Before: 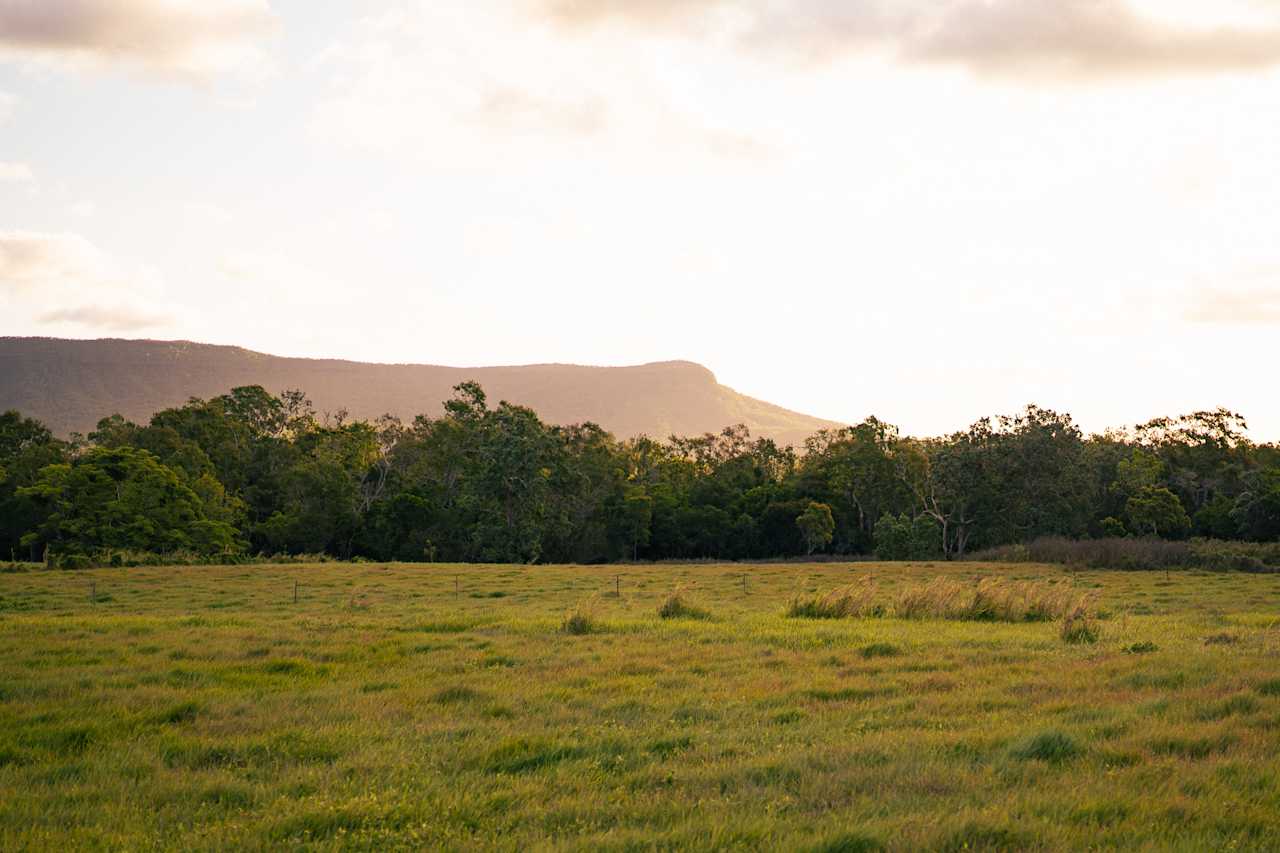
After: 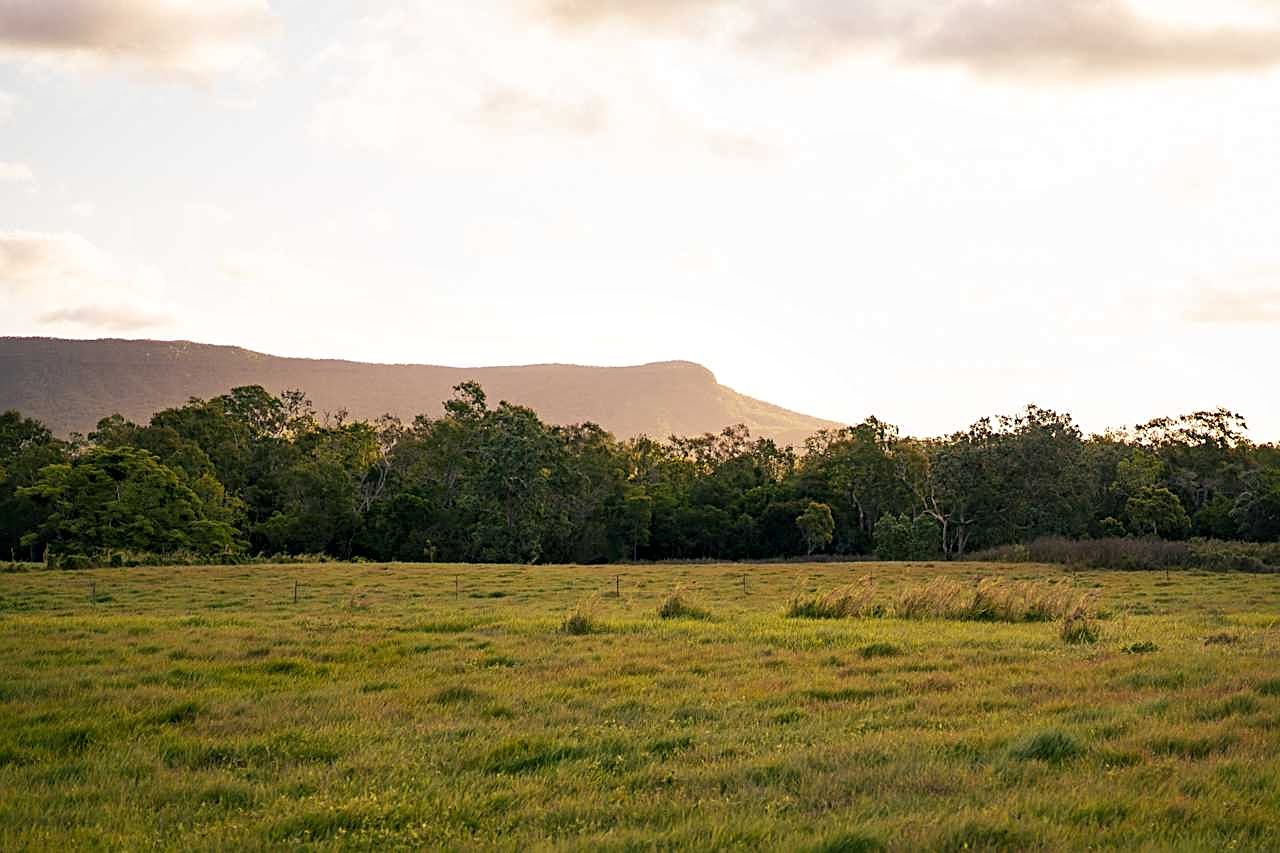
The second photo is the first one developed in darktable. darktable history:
local contrast: mode bilateral grid, contrast 25, coarseness 50, detail 123%, midtone range 0.2
sharpen: on, module defaults
